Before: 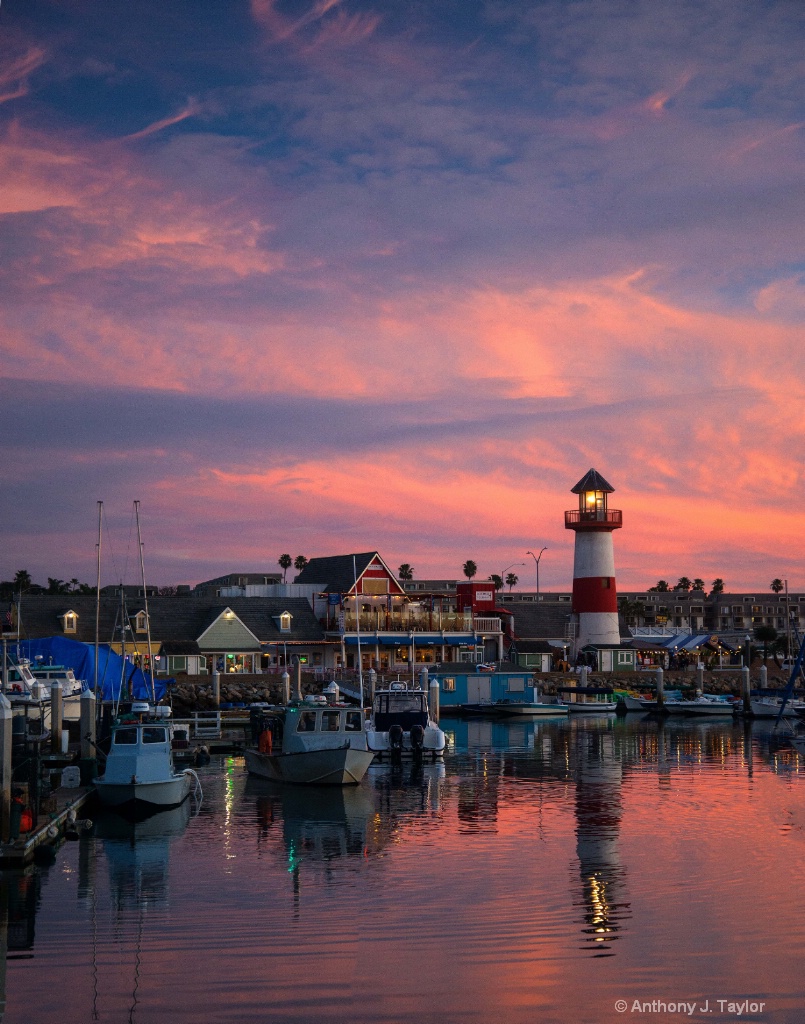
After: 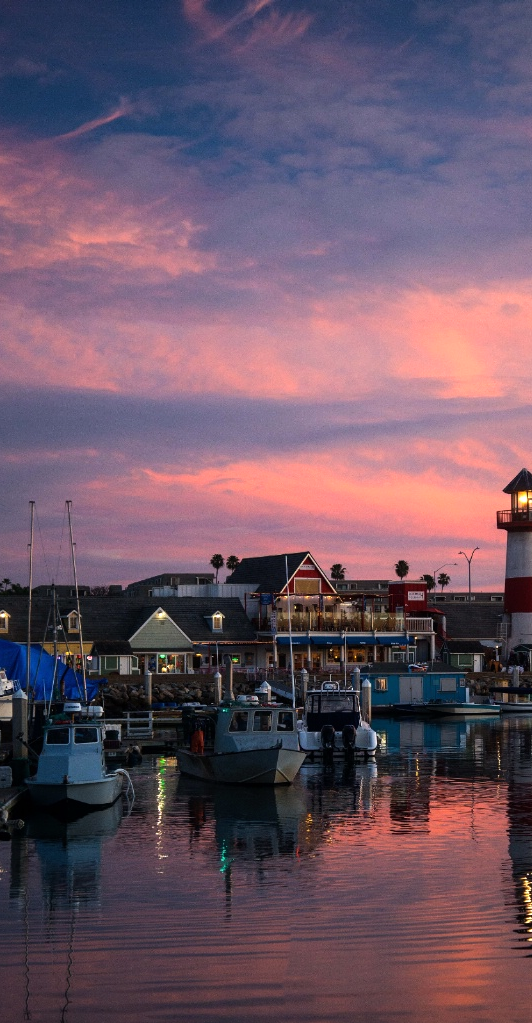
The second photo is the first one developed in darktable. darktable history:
crop and rotate: left 8.55%, right 25.309%
tone equalizer: -8 EV -0.452 EV, -7 EV -0.392 EV, -6 EV -0.326 EV, -5 EV -0.261 EV, -3 EV 0.196 EV, -2 EV 0.342 EV, -1 EV 0.366 EV, +0 EV 0.394 EV, edges refinement/feathering 500, mask exposure compensation -1.57 EV, preserve details no
